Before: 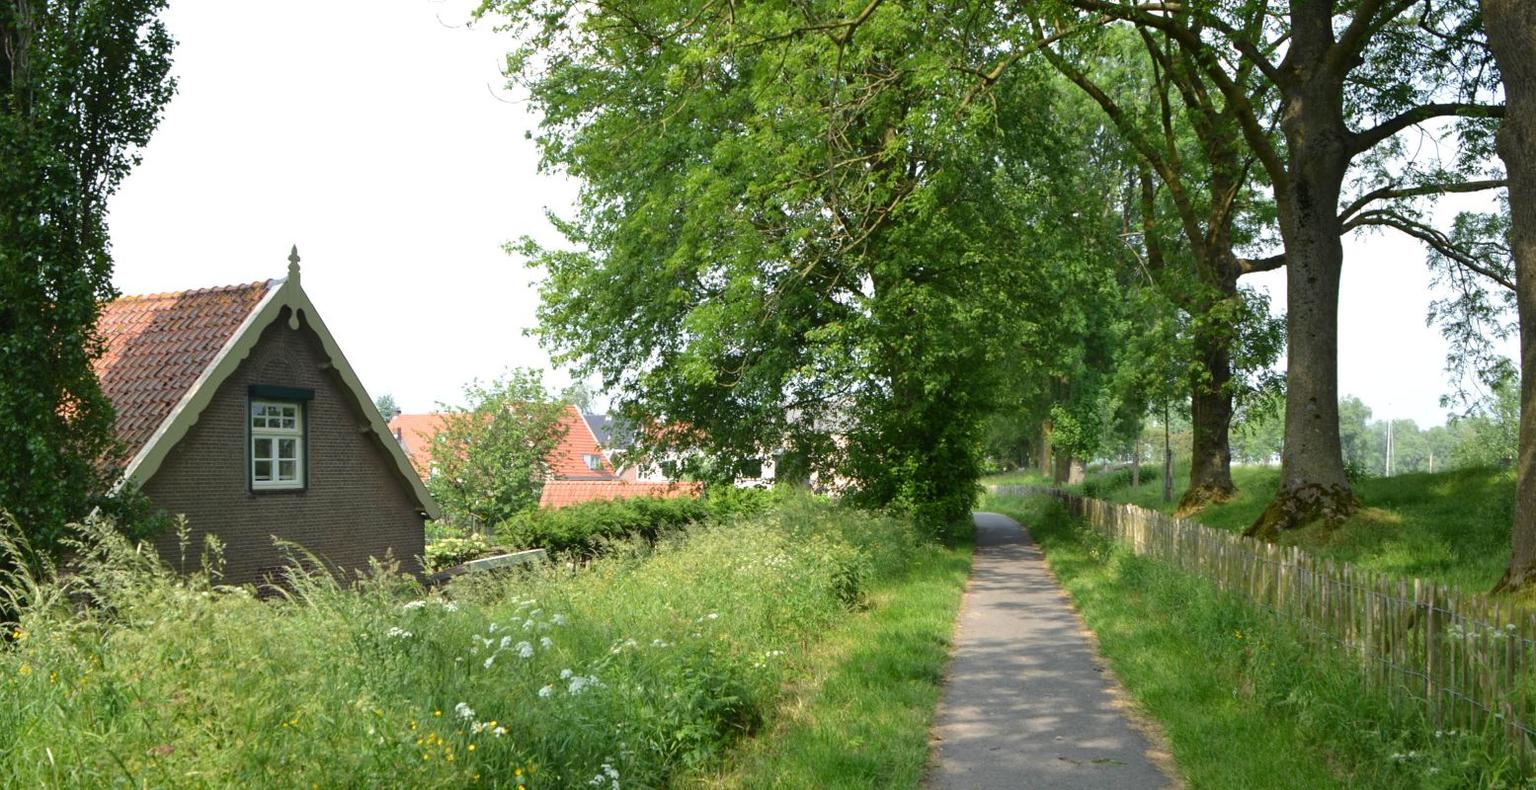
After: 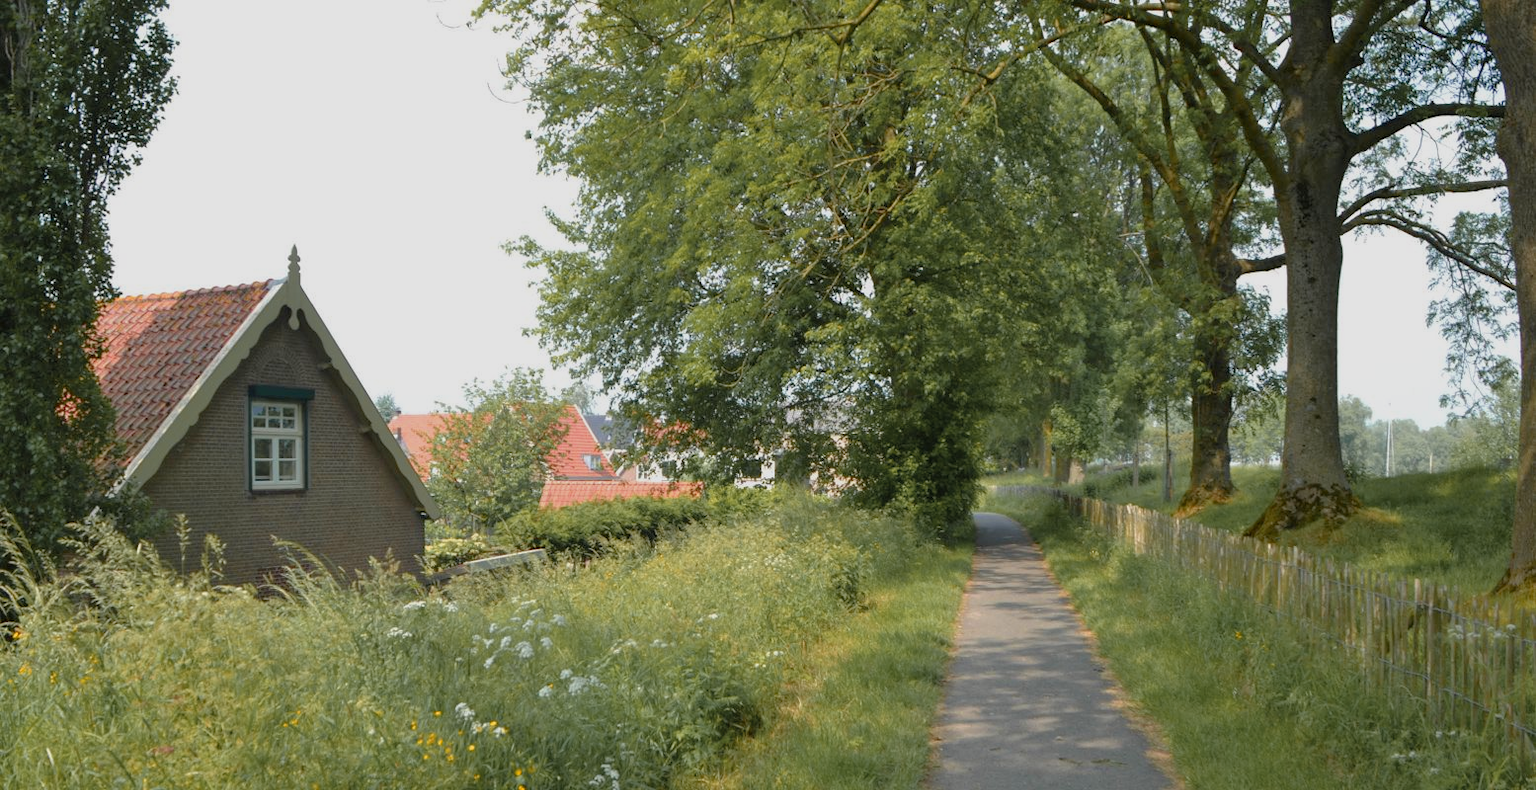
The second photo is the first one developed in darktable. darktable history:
tone equalizer: -8 EV 0.281 EV, -7 EV 0.424 EV, -6 EV 0.382 EV, -5 EV 0.264 EV, -3 EV -0.251 EV, -2 EV -0.406 EV, -1 EV -0.42 EV, +0 EV -0.25 EV, edges refinement/feathering 500, mask exposure compensation -1.57 EV, preserve details no
color zones: curves: ch1 [(0.263, 0.53) (0.376, 0.287) (0.487, 0.512) (0.748, 0.547) (1, 0.513)]; ch2 [(0.262, 0.45) (0.751, 0.477)]
